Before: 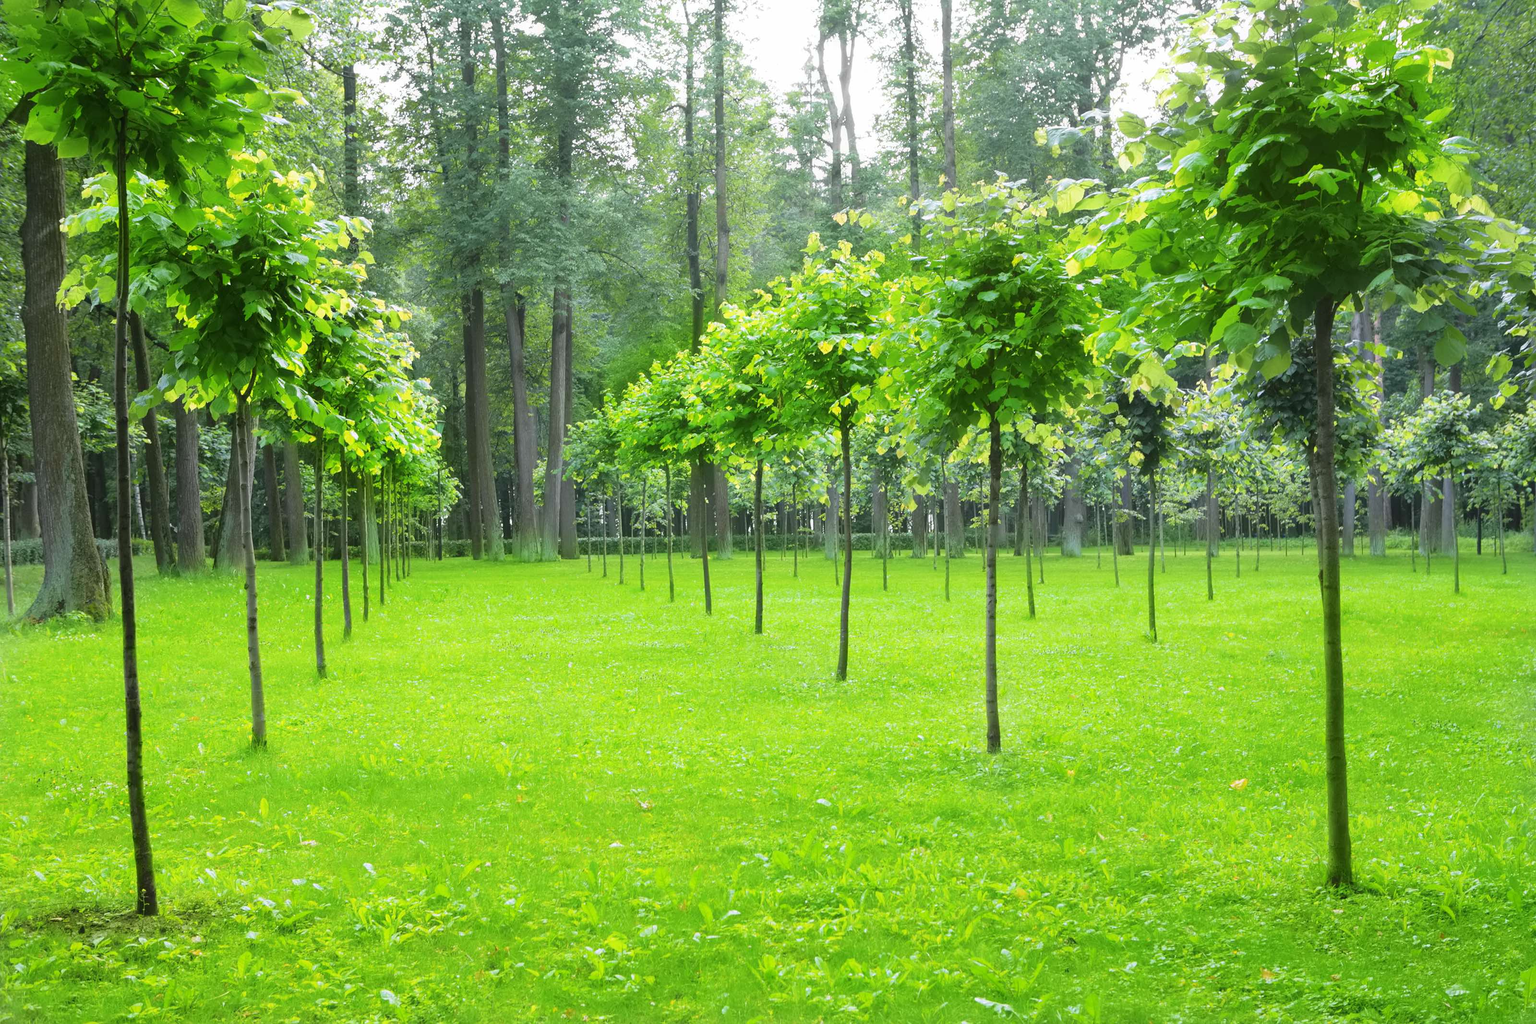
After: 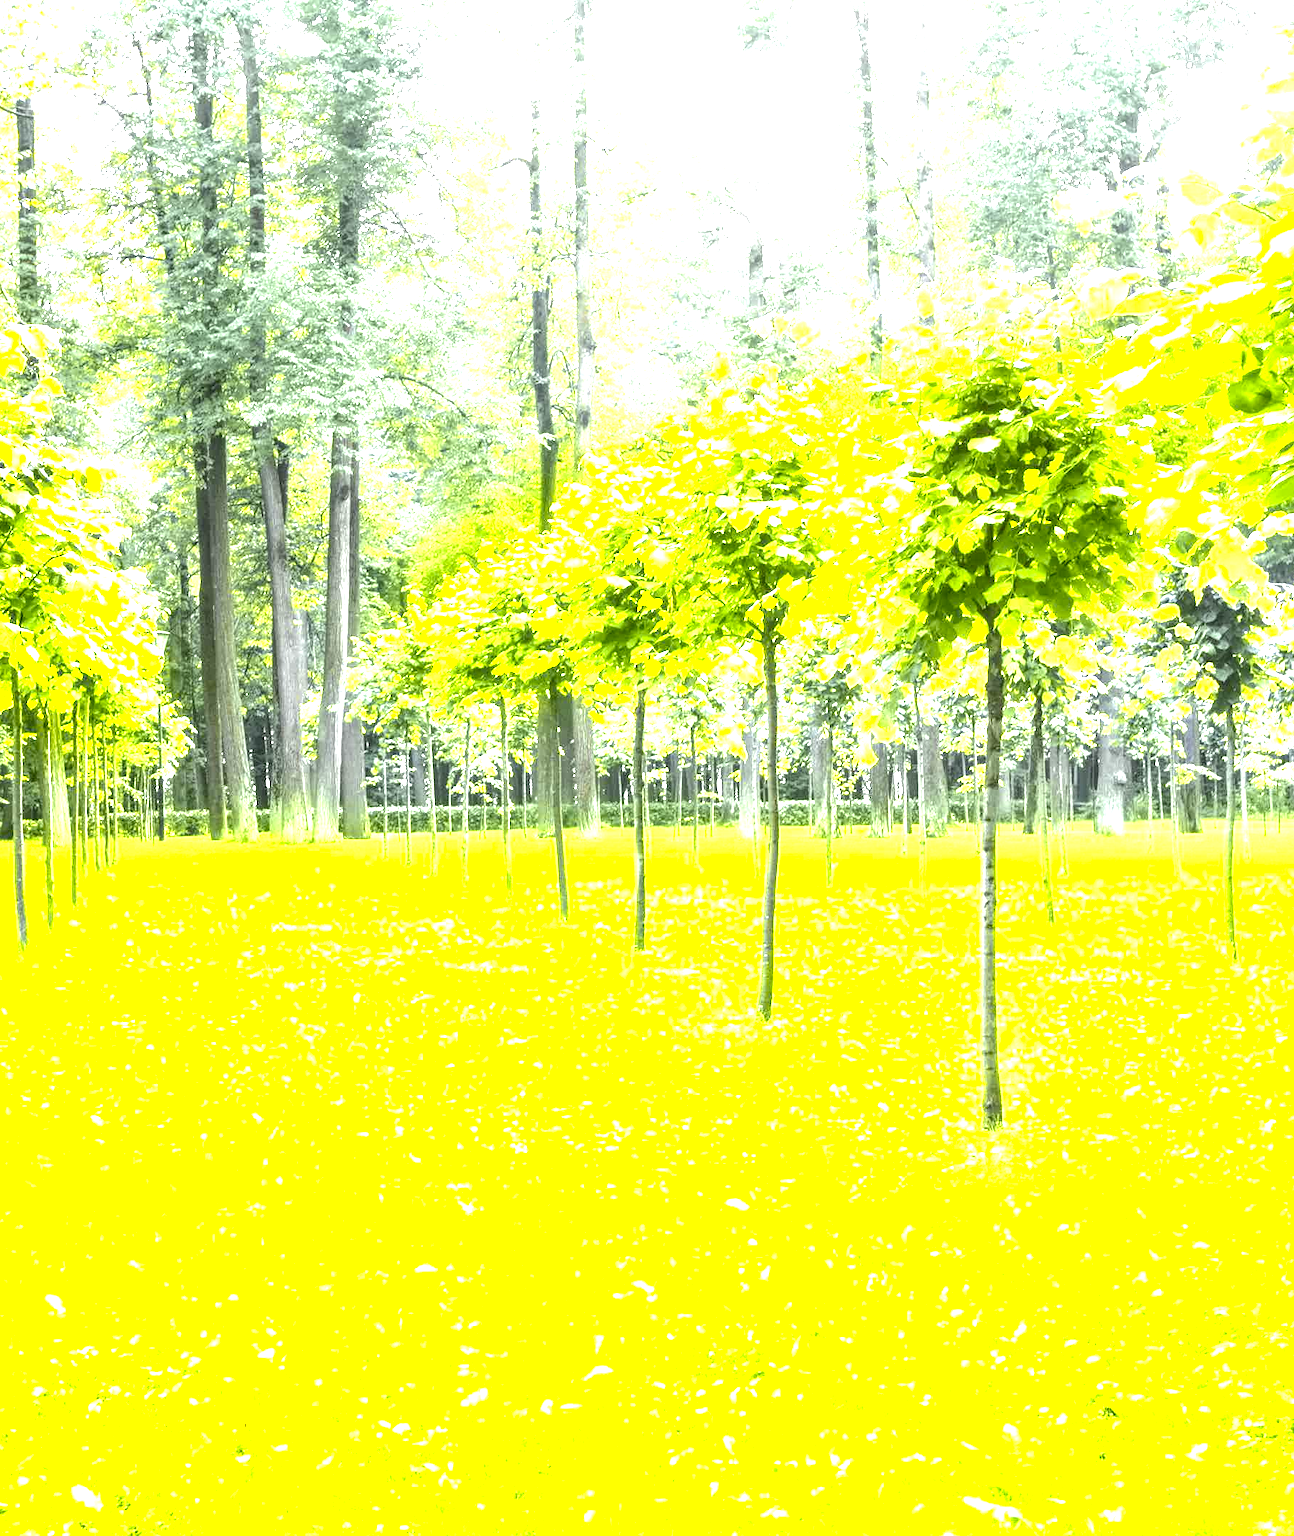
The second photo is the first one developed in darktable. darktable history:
local contrast: highlights 79%, shadows 56%, detail 175%, midtone range 0.428
crop: left 21.674%, right 22.086%
white balance: emerald 1
color zones: curves: ch0 [(0, 0.511) (0.143, 0.531) (0.286, 0.56) (0.429, 0.5) (0.571, 0.5) (0.714, 0.5) (0.857, 0.5) (1, 0.5)]; ch1 [(0, 0.525) (0.143, 0.705) (0.286, 0.715) (0.429, 0.35) (0.571, 0.35) (0.714, 0.35) (0.857, 0.4) (1, 0.4)]; ch2 [(0, 0.572) (0.143, 0.512) (0.286, 0.473) (0.429, 0.45) (0.571, 0.5) (0.714, 0.5) (0.857, 0.518) (1, 0.518)]
exposure: exposure 2 EV, compensate highlight preservation false
